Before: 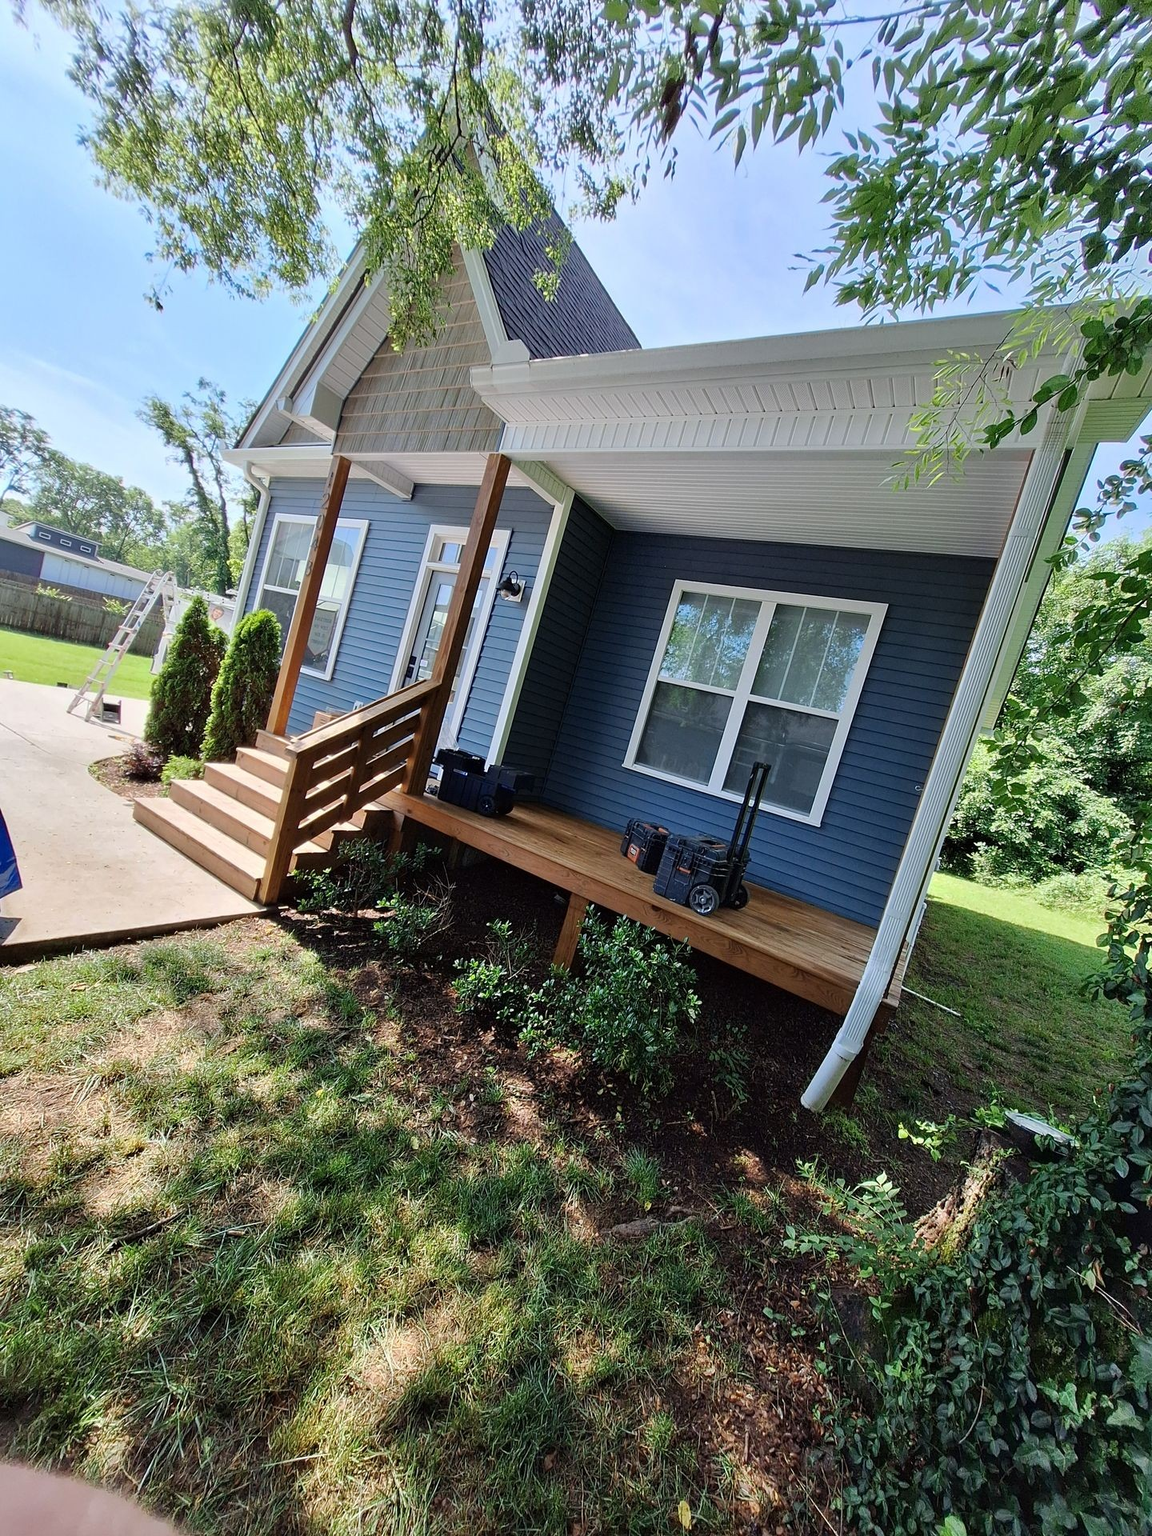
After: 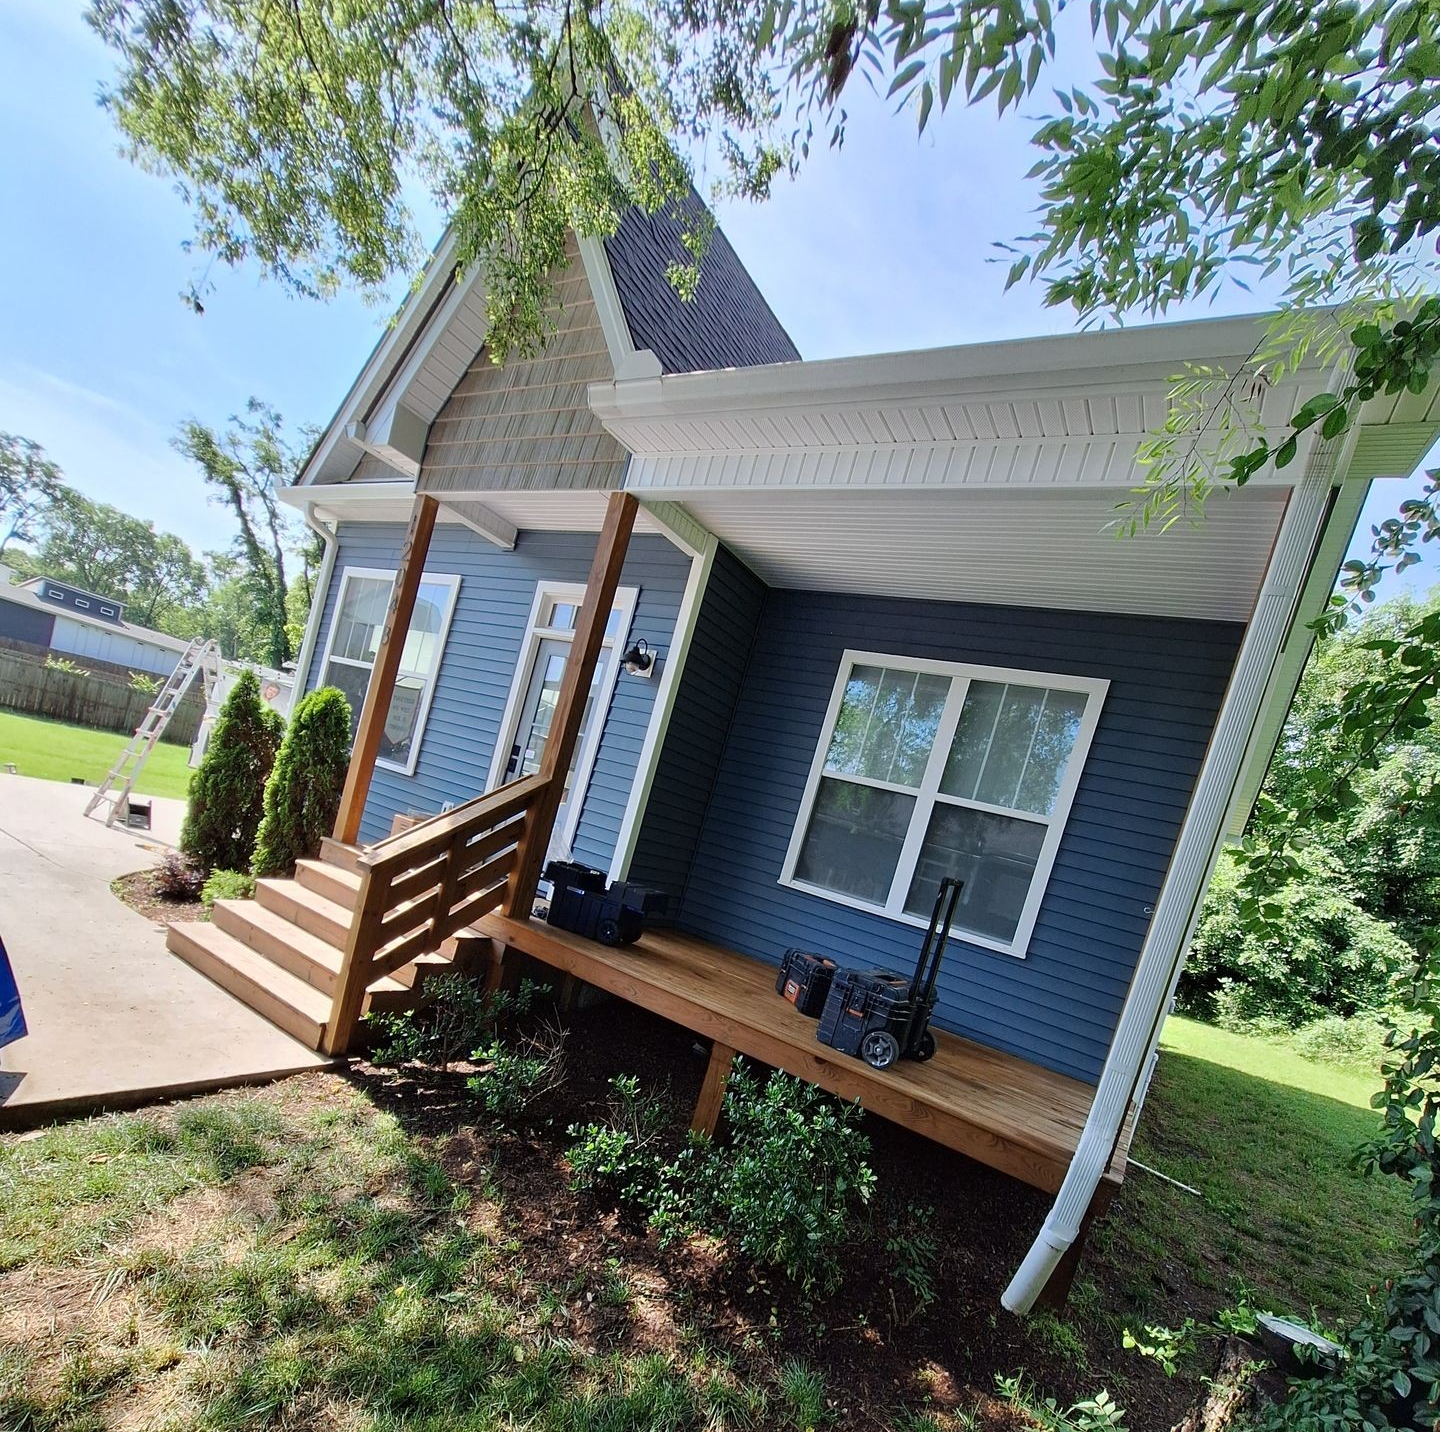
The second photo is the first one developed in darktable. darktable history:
crop: top 3.945%, bottom 21.436%
